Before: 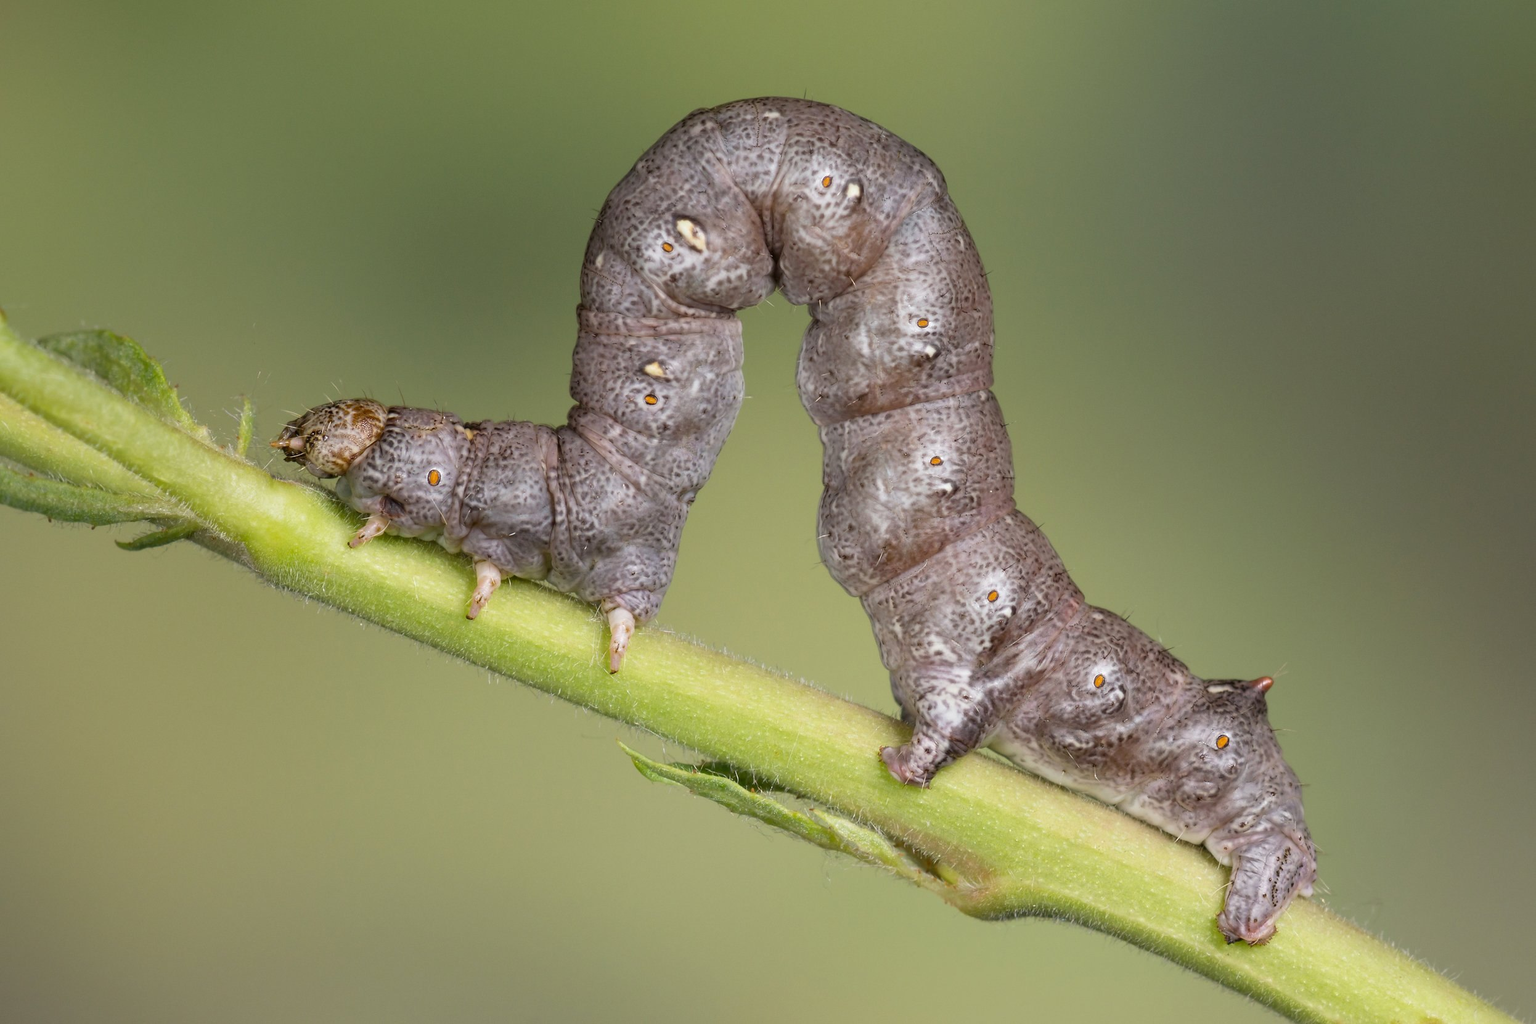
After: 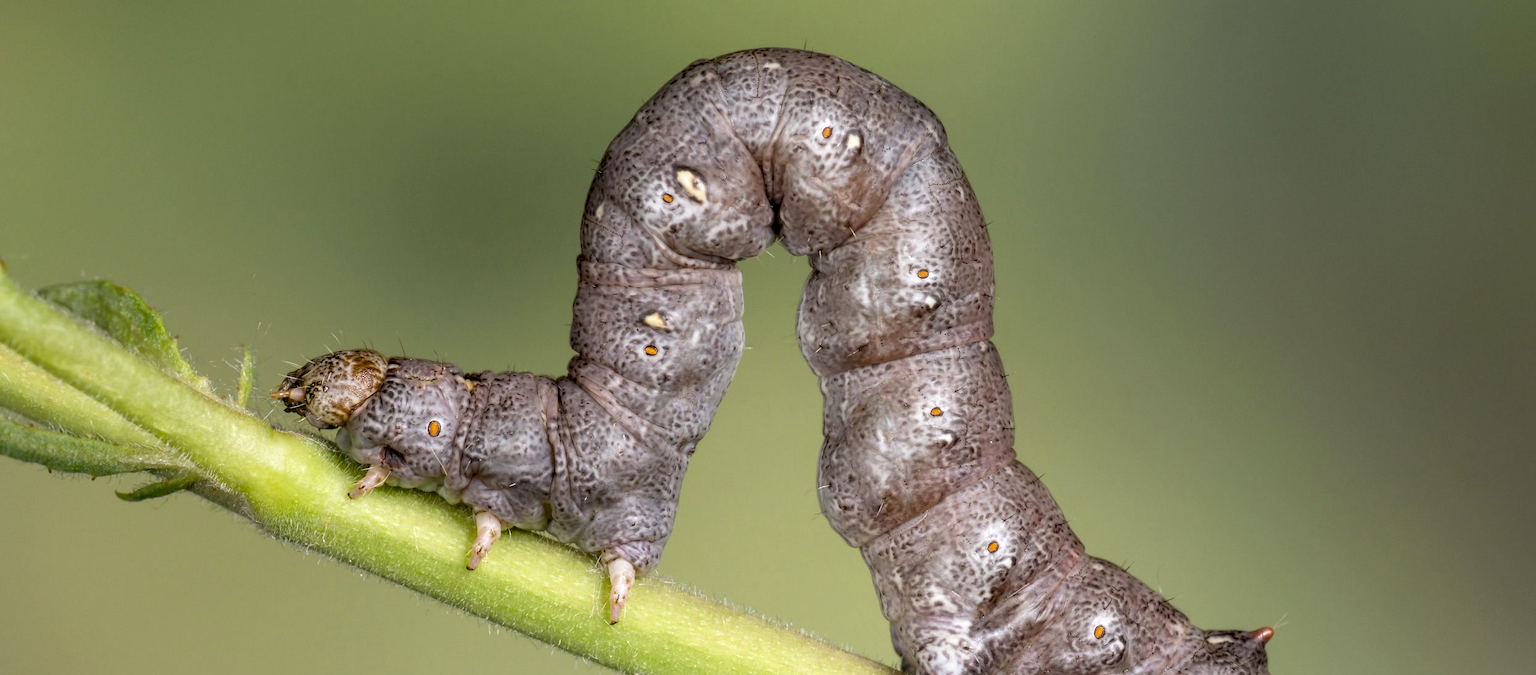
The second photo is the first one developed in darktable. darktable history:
local contrast: on, module defaults
exposure: black level correction 0.006, exposure -0.226 EV, compensate highlight preservation false
crop and rotate: top 4.828%, bottom 29.187%
tone equalizer: -8 EV -0.422 EV, -7 EV -0.391 EV, -6 EV -0.316 EV, -5 EV -0.226 EV, -3 EV 0.242 EV, -2 EV 0.336 EV, -1 EV 0.401 EV, +0 EV 0.41 EV, mask exposure compensation -0.497 EV
